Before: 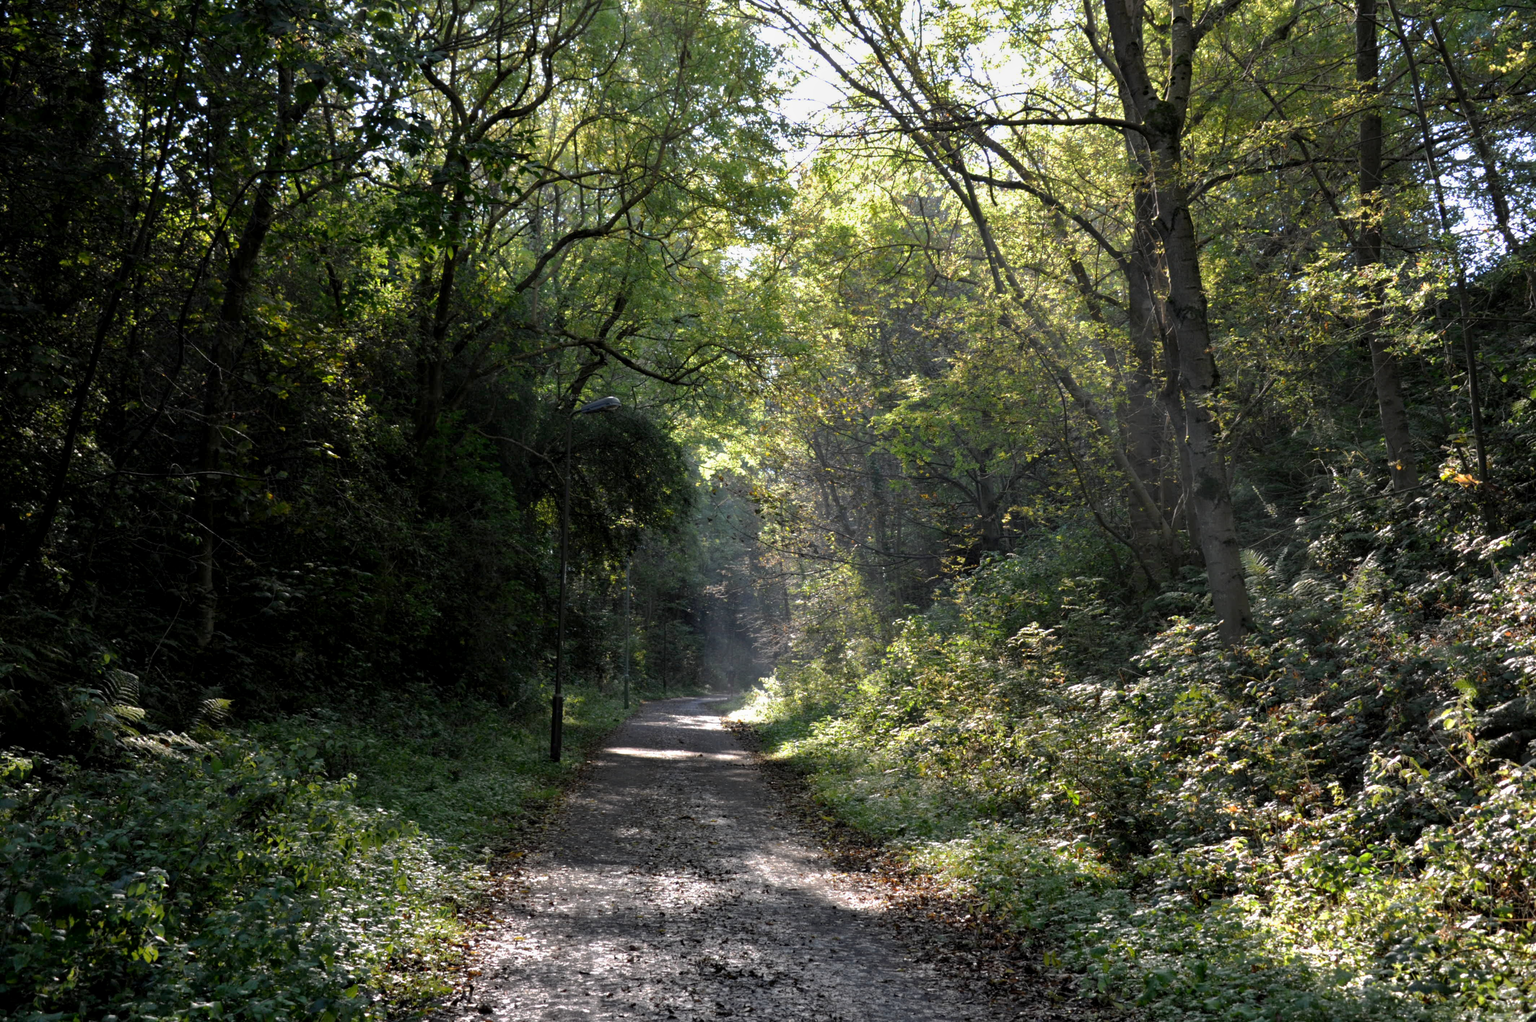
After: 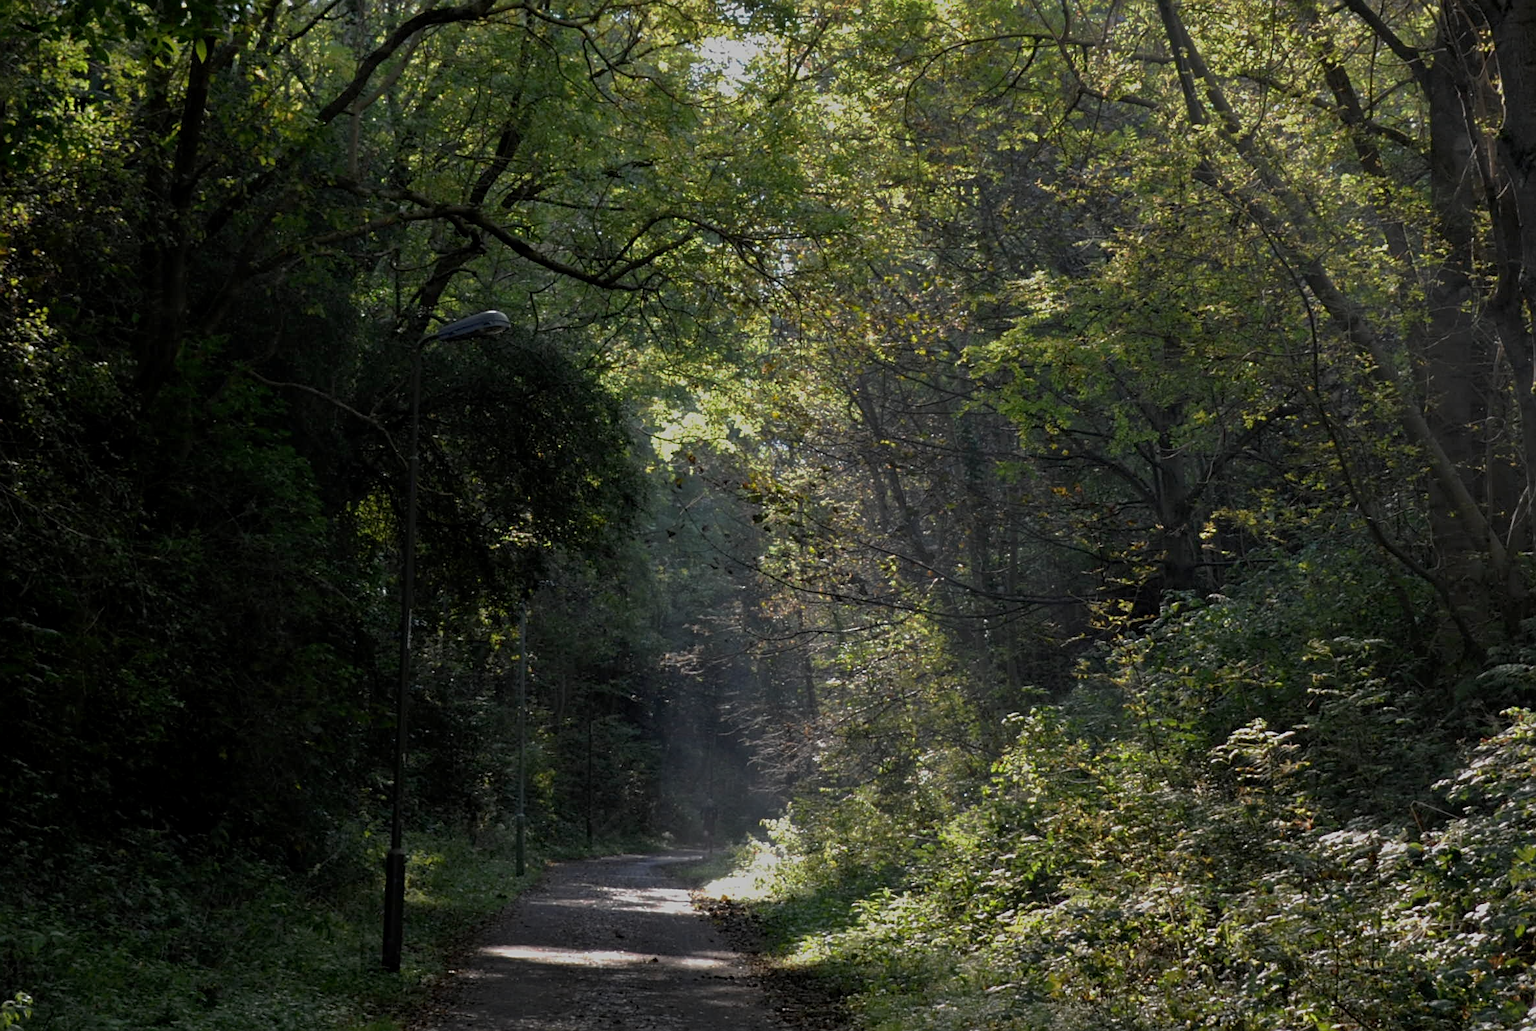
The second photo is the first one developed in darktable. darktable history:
crop and rotate: left 22.109%, top 22.057%, right 22.628%, bottom 22.164%
exposure: exposure -0.904 EV, compensate exposure bias true, compensate highlight preservation false
sharpen: on, module defaults
